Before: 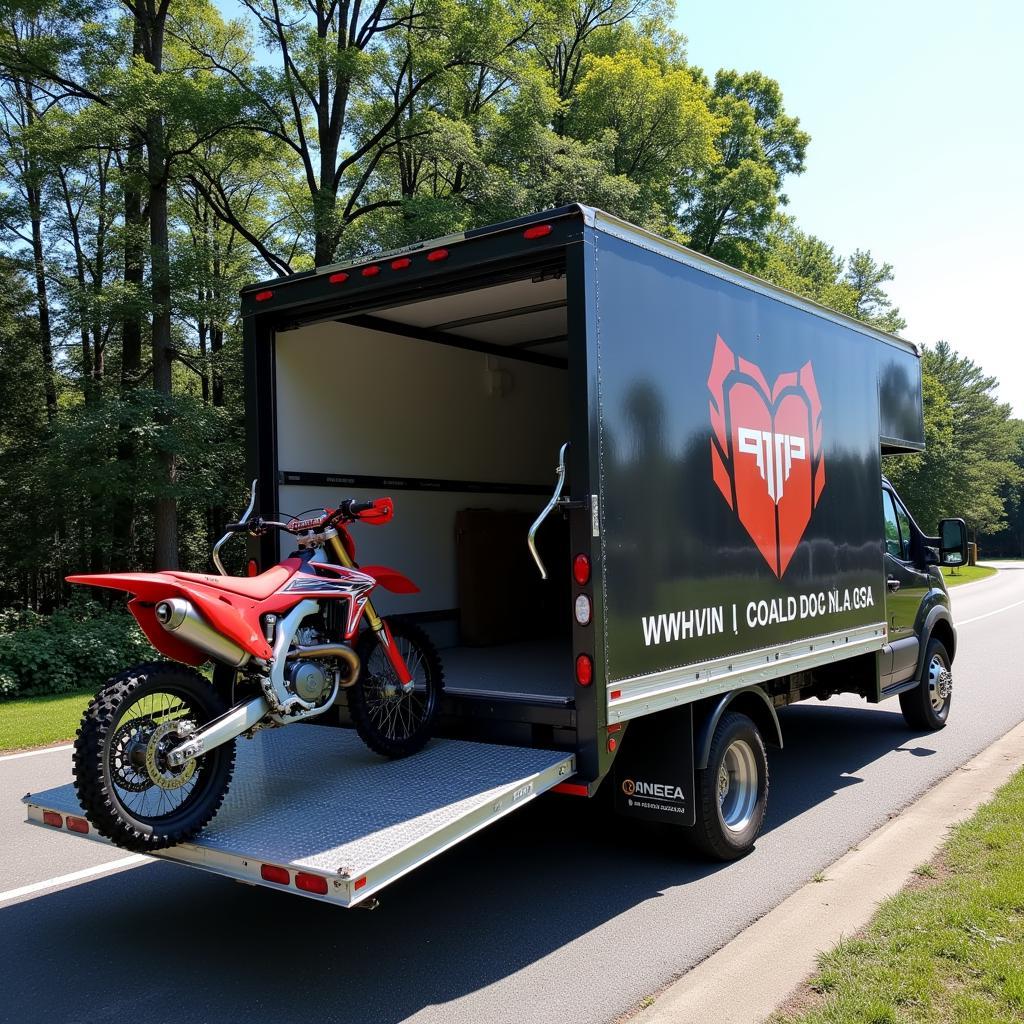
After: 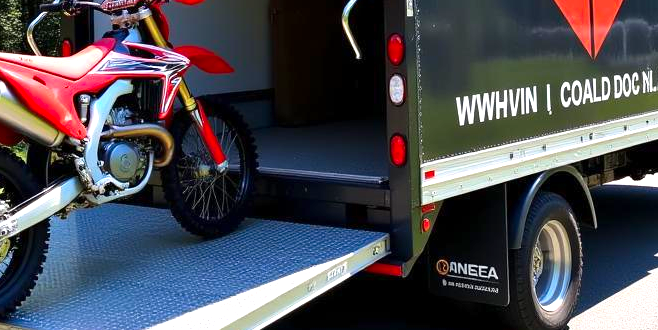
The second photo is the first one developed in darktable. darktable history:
crop: left 18.228%, top 50.806%, right 17.442%, bottom 16.923%
contrast brightness saturation: contrast 0.078, saturation 0.203
tone equalizer: on, module defaults
exposure: exposure 0.752 EV, compensate highlight preservation false
